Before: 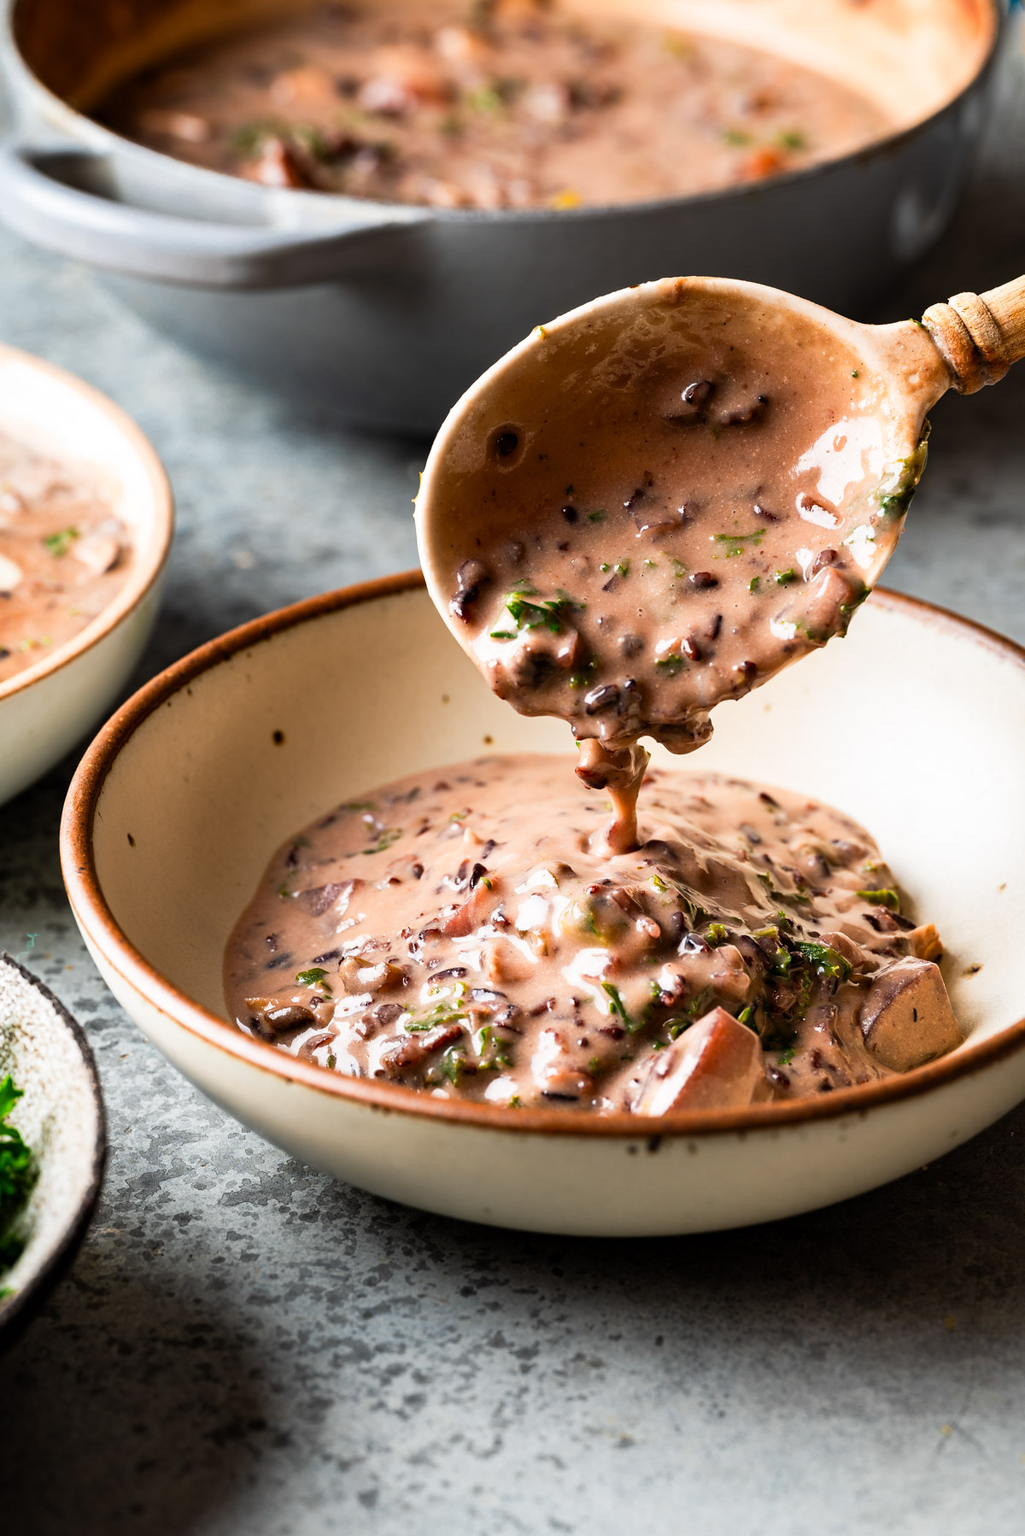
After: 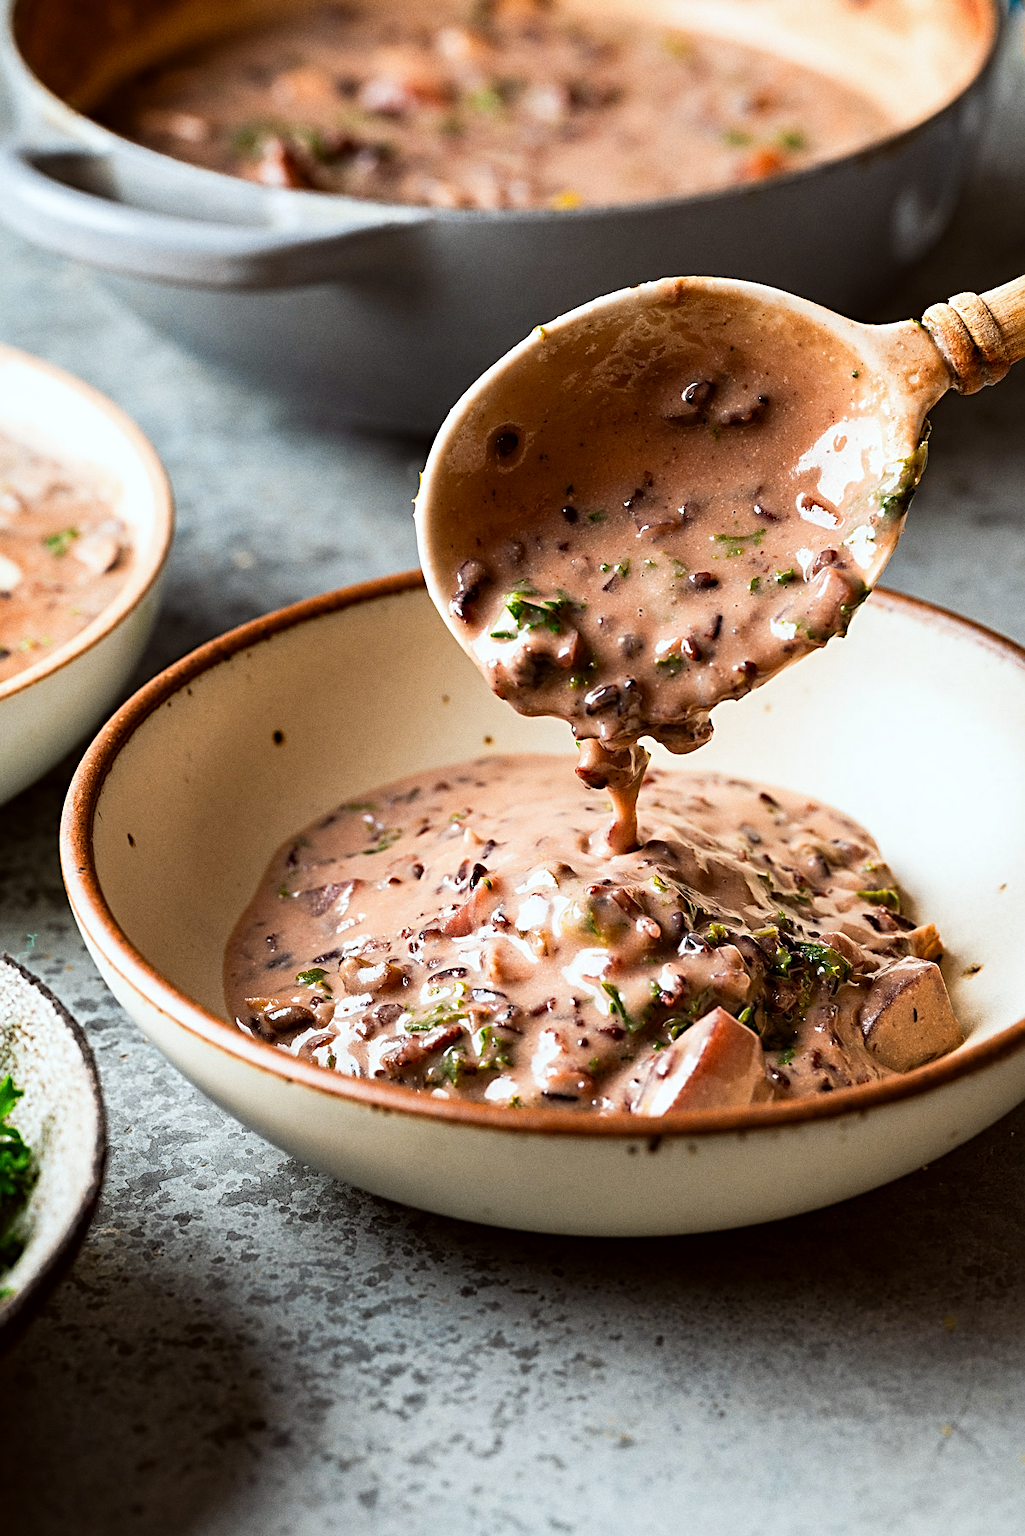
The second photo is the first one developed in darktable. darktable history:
grain: coarseness 0.09 ISO
color correction: highlights a* -2.73, highlights b* -2.09, shadows a* 2.41, shadows b* 2.73
sharpen: radius 2.767
